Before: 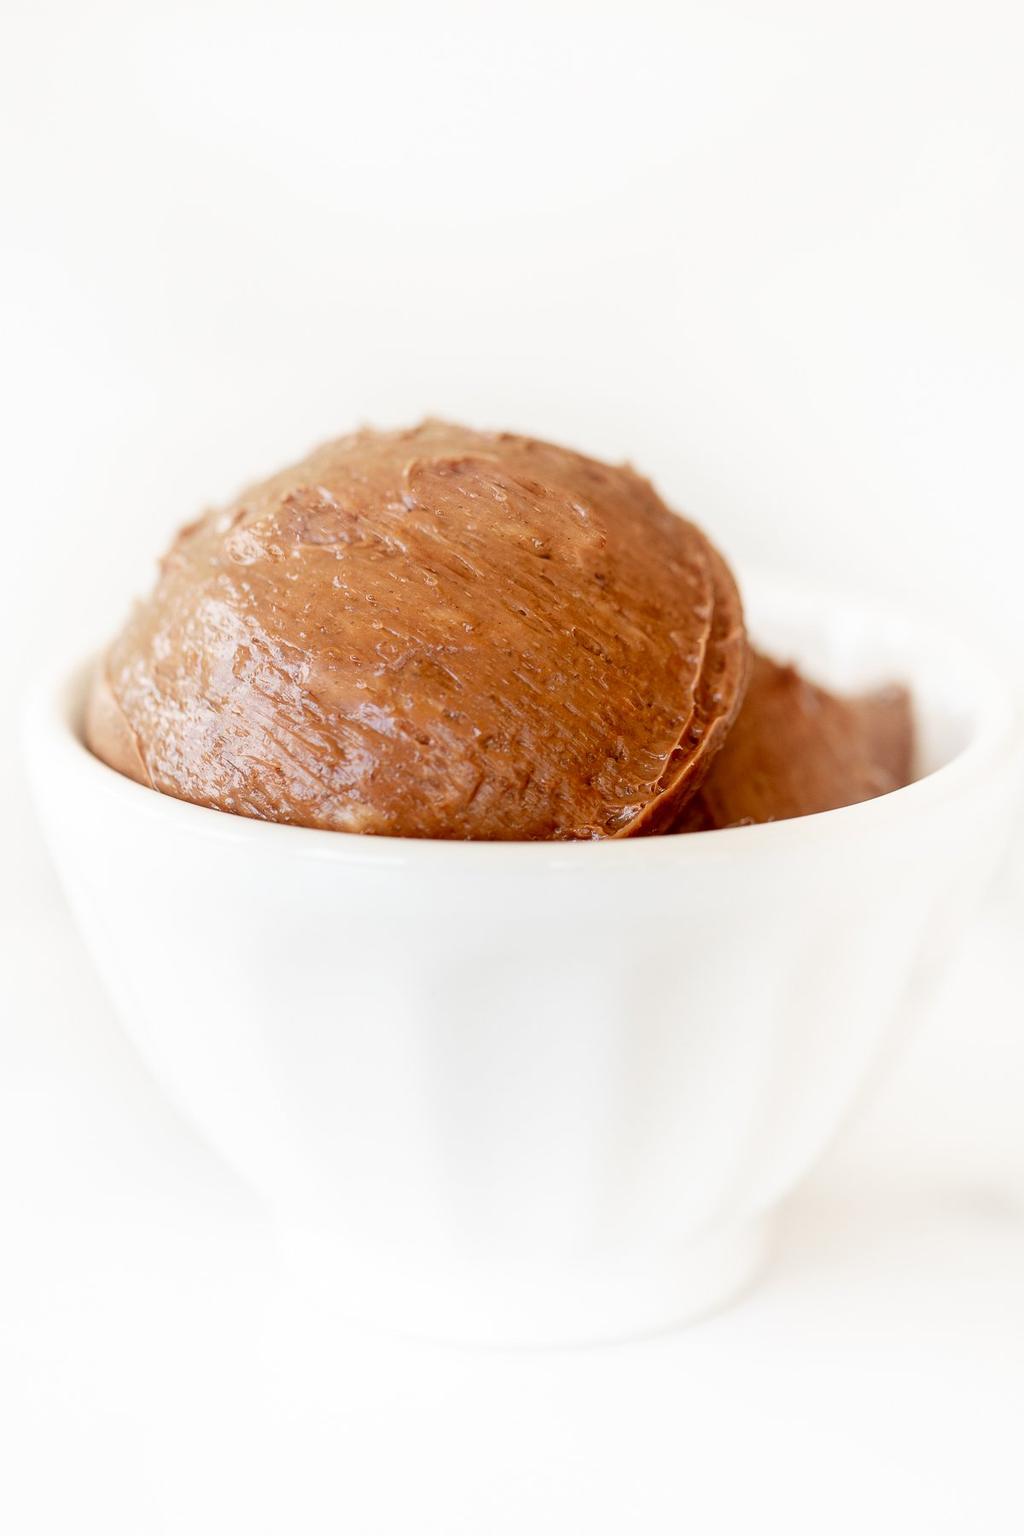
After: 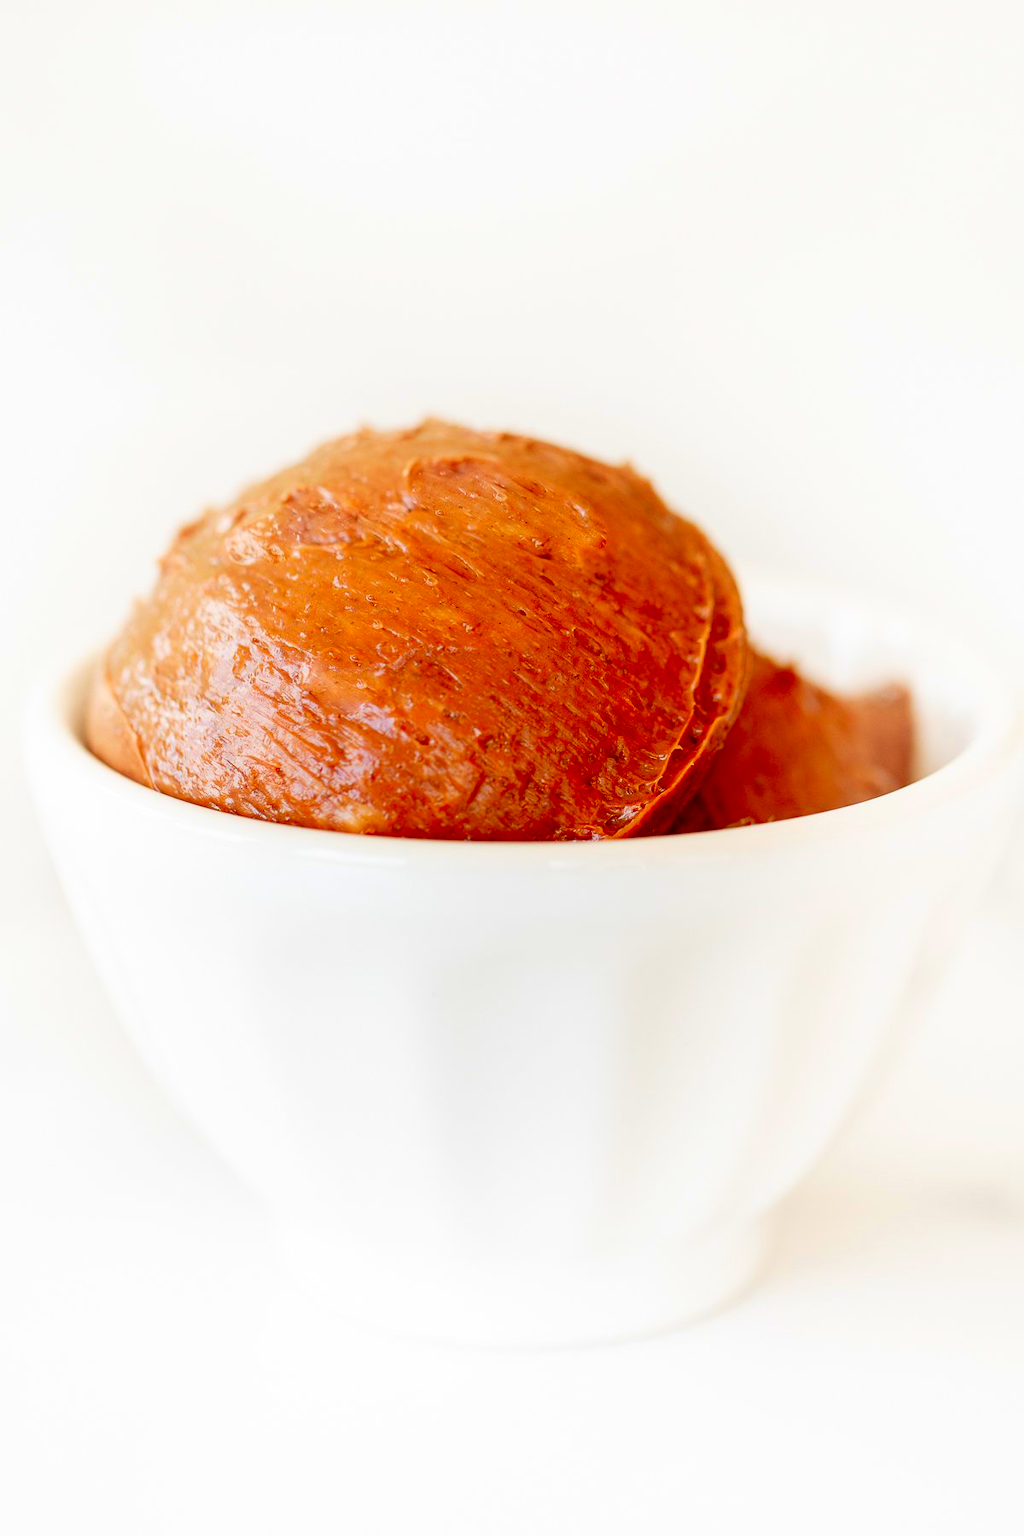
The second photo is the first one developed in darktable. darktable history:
color correction: highlights b* 0.048, saturation 1.84
